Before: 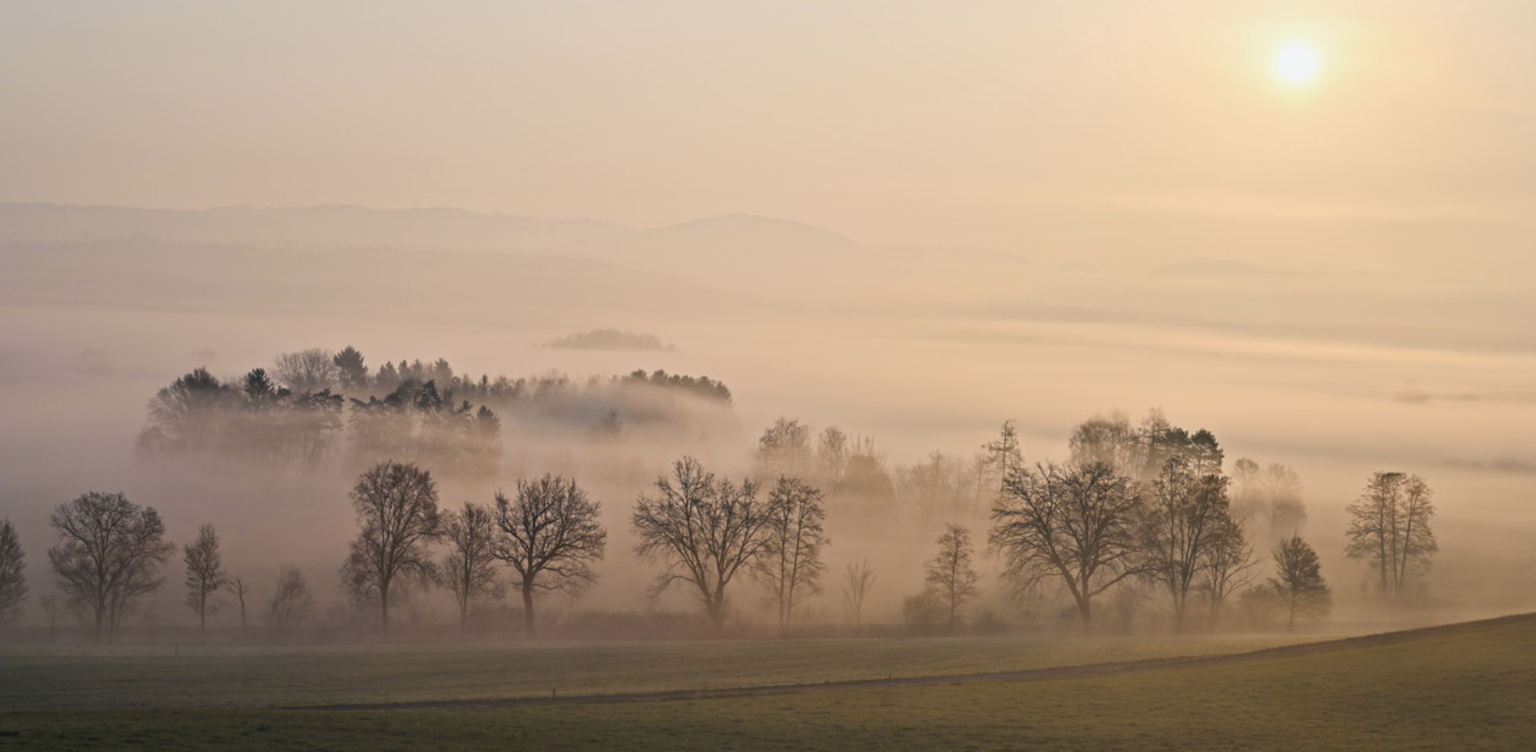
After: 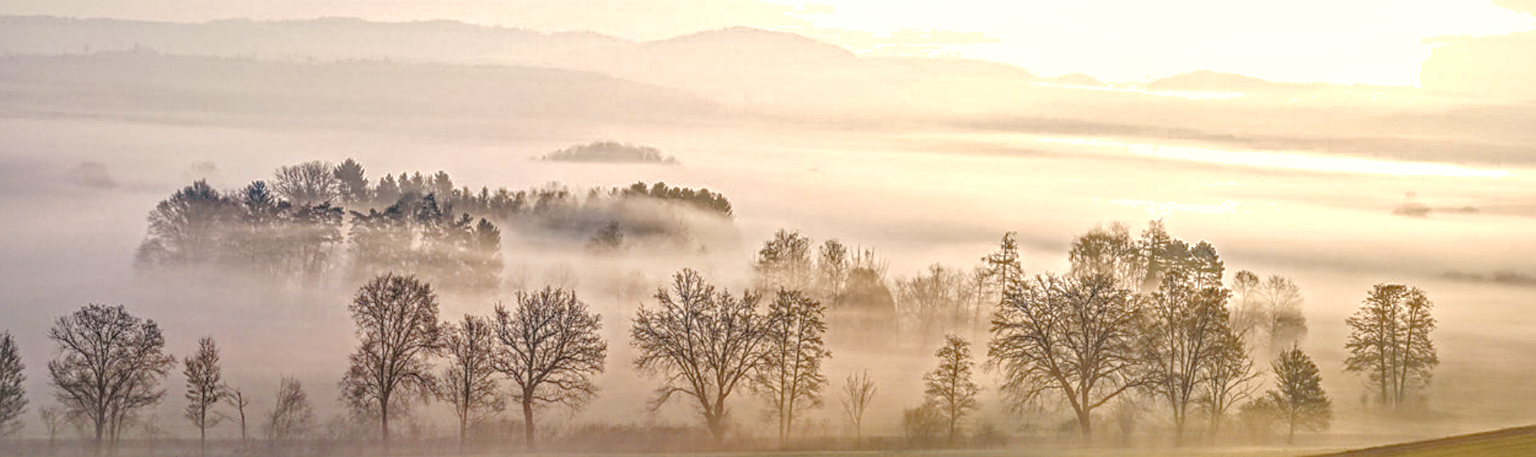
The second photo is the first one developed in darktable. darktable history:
exposure: black level correction 0, exposure 1.2 EV, compensate exposure bias true, compensate highlight preservation false
local contrast: highlights 5%, shadows 3%, detail 200%, midtone range 0.251
crop and rotate: top 25.042%, bottom 14.06%
shadows and highlights: highlights -59.78
haze removal: compatibility mode true, adaptive false
sharpen: on, module defaults
tone curve: curves: ch0 [(0, 0) (0.239, 0.248) (0.508, 0.606) (0.826, 0.855) (1, 0.945)]; ch1 [(0, 0) (0.401, 0.42) (0.442, 0.47) (0.492, 0.498) (0.511, 0.516) (0.555, 0.586) (0.681, 0.739) (1, 1)]; ch2 [(0, 0) (0.411, 0.433) (0.5, 0.504) (0.545, 0.574) (1, 1)], preserve colors none
